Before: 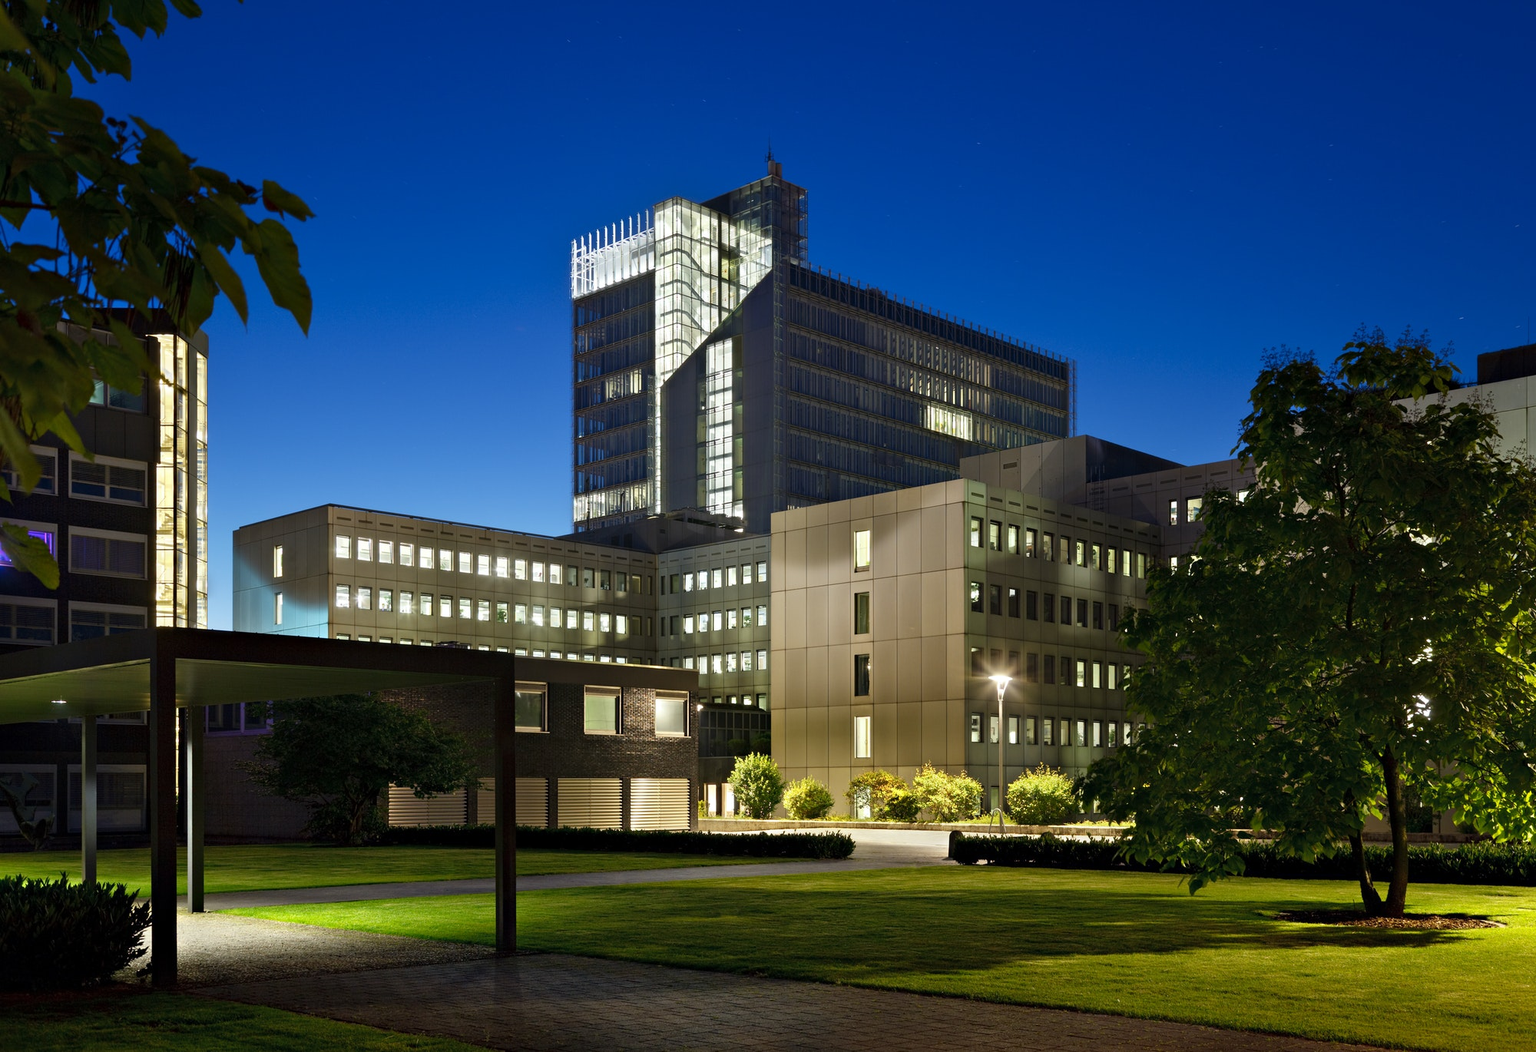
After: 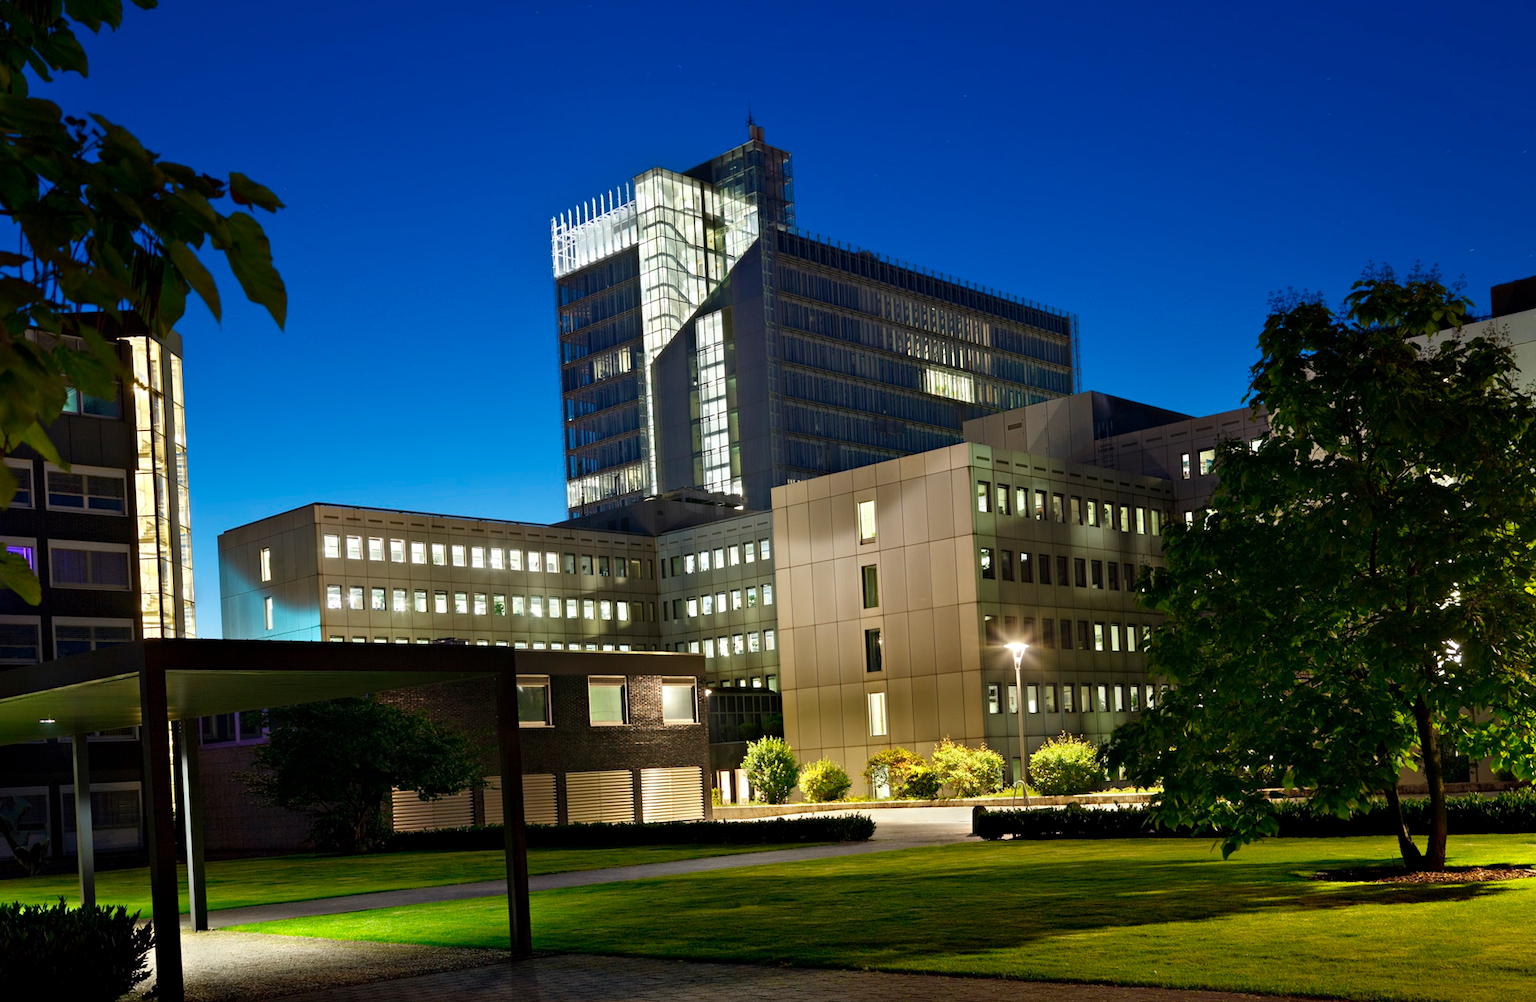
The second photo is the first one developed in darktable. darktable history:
exposure: exposure 0.078 EV, compensate highlight preservation false
rotate and perspective: rotation -3°, crop left 0.031, crop right 0.968, crop top 0.07, crop bottom 0.93
